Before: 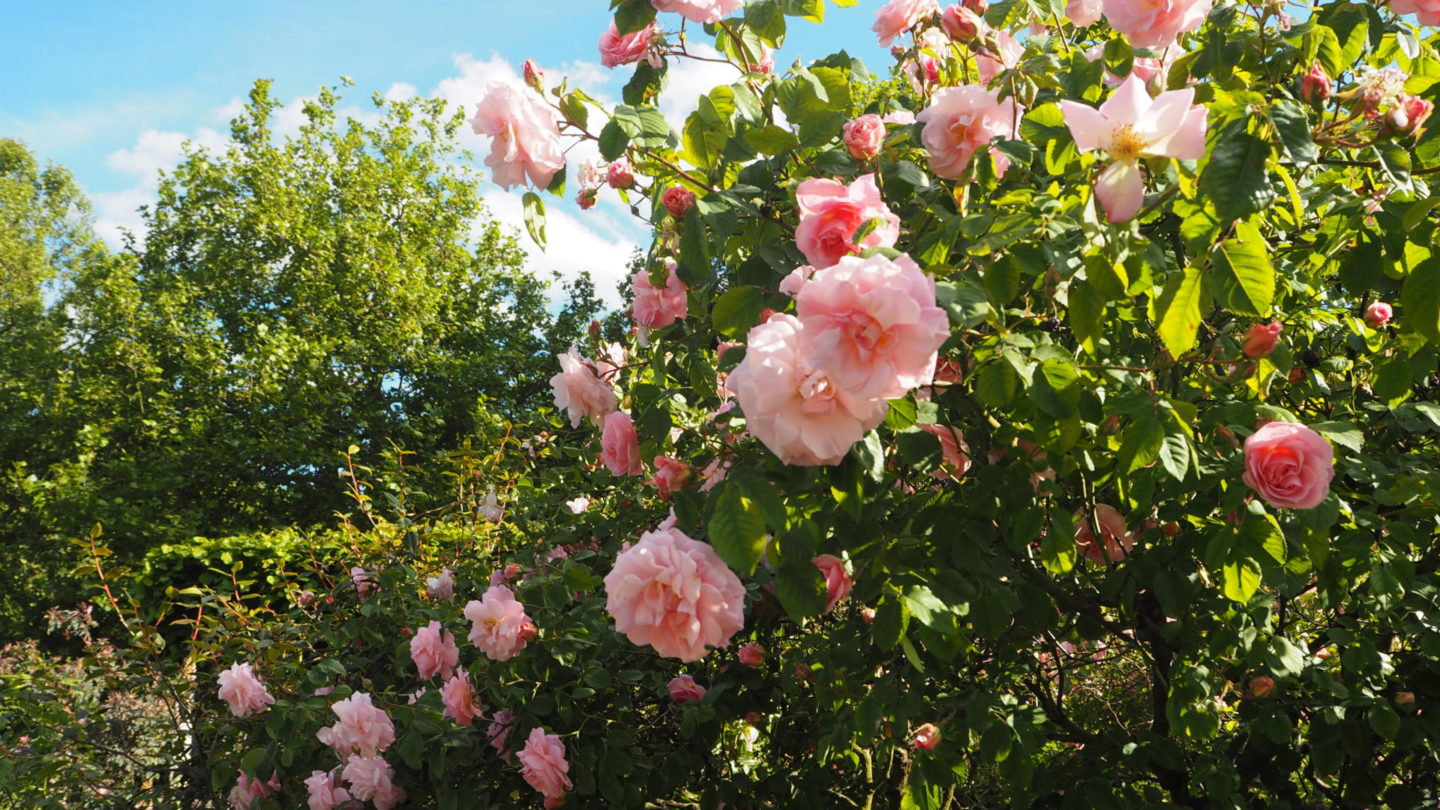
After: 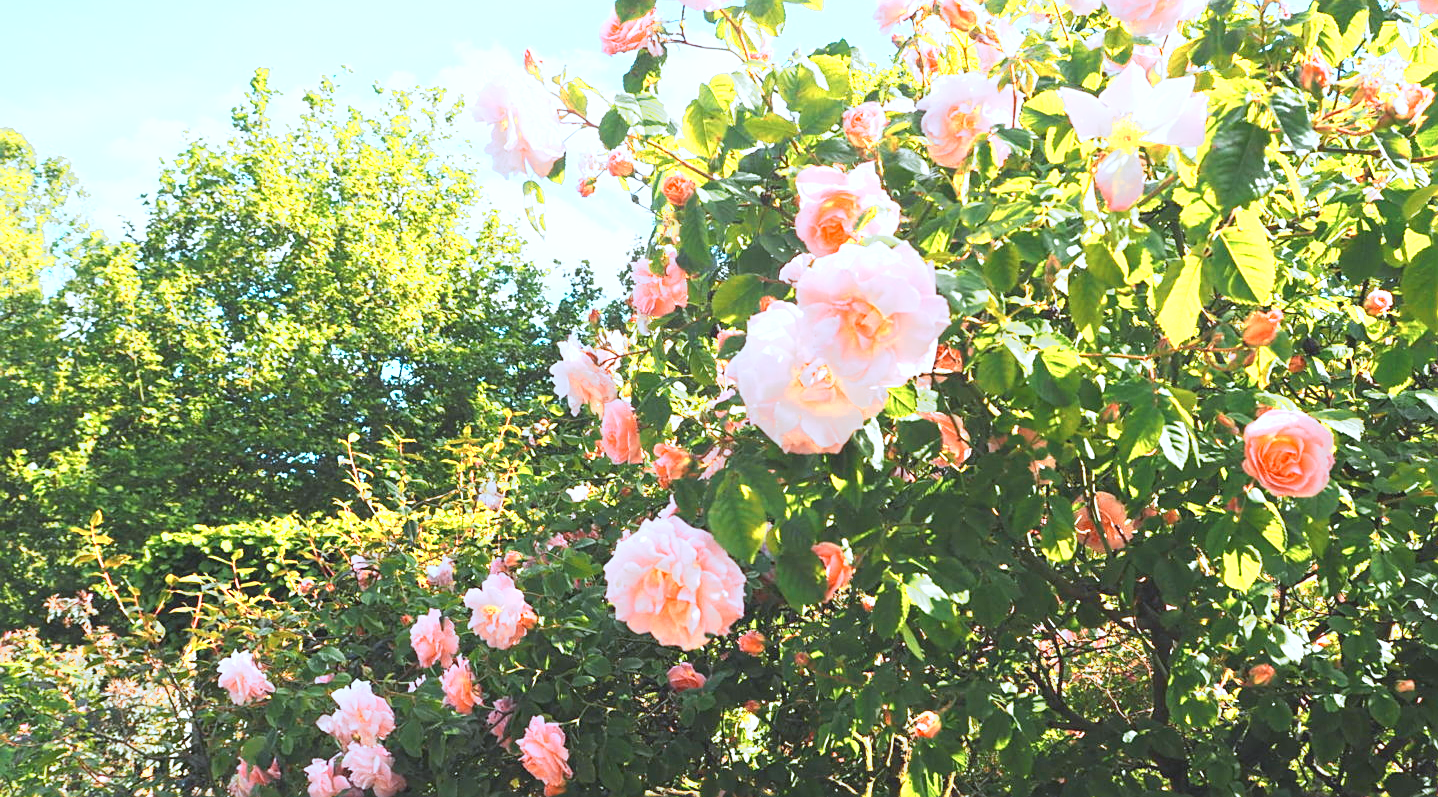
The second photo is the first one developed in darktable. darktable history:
contrast brightness saturation: contrast -0.199, saturation 0.186
color zones: curves: ch0 [(0.018, 0.548) (0.197, 0.654) (0.425, 0.447) (0.605, 0.658) (0.732, 0.579)]; ch1 [(0.105, 0.531) (0.224, 0.531) (0.386, 0.39) (0.618, 0.456) (0.732, 0.456) (0.956, 0.421)]; ch2 [(0.039, 0.583) (0.215, 0.465) (0.399, 0.544) (0.465, 0.548) (0.614, 0.447) (0.724, 0.43) (0.882, 0.623) (0.956, 0.632)]
color correction: highlights a* -2.32, highlights b* -18.1
sharpen: on, module defaults
crop: top 1.522%, right 0.083%
base curve: curves: ch0 [(0, 0) (0.579, 0.807) (1, 1)], preserve colors none
exposure: black level correction 0, exposure 1.287 EV, compensate highlight preservation false
